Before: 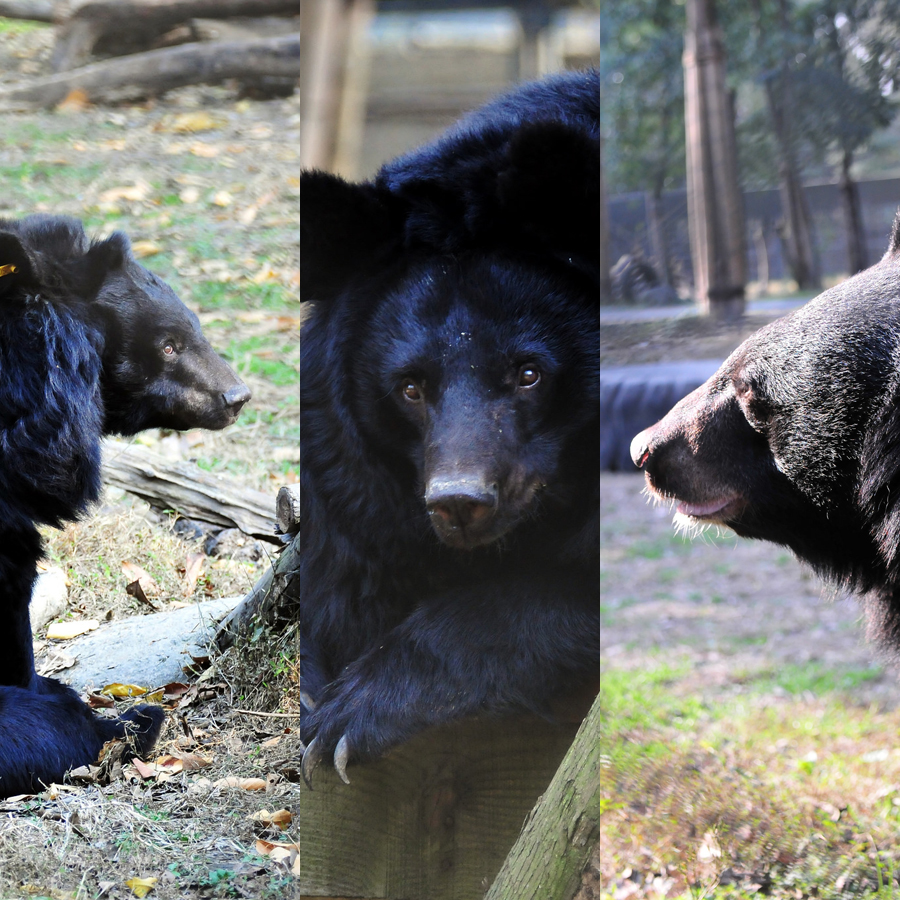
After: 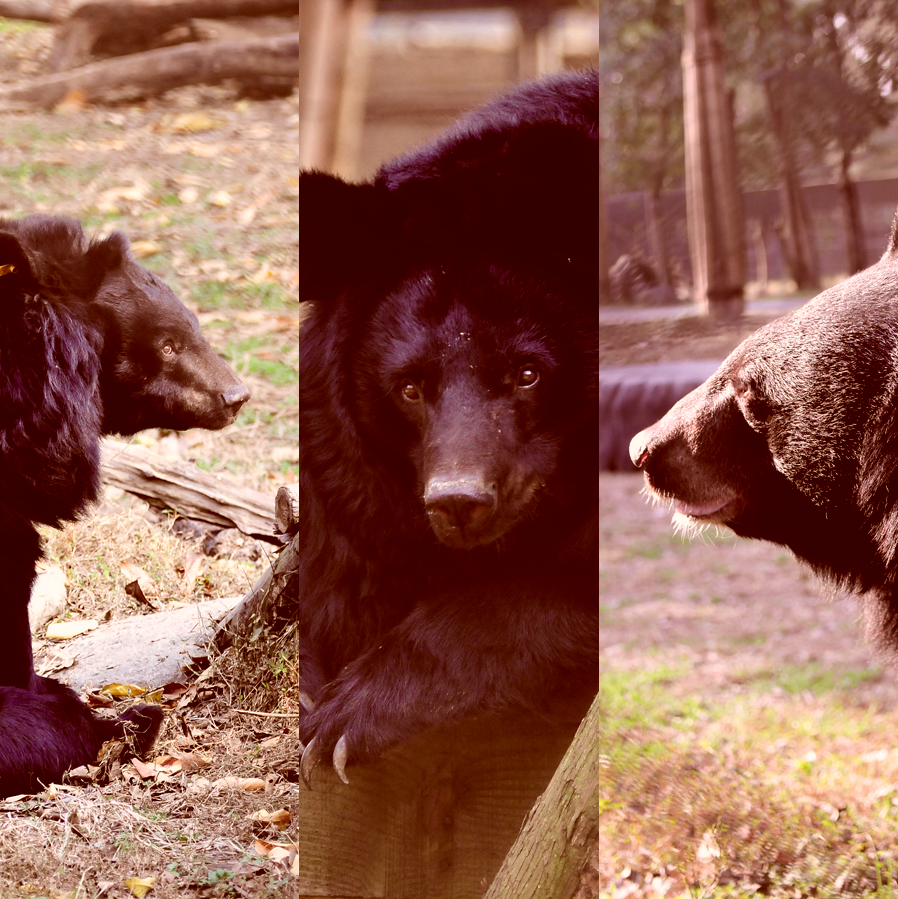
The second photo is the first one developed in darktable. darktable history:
crop and rotate: left 0.126%
color correction: highlights a* 9.03, highlights b* 8.71, shadows a* 40, shadows b* 40, saturation 0.8
